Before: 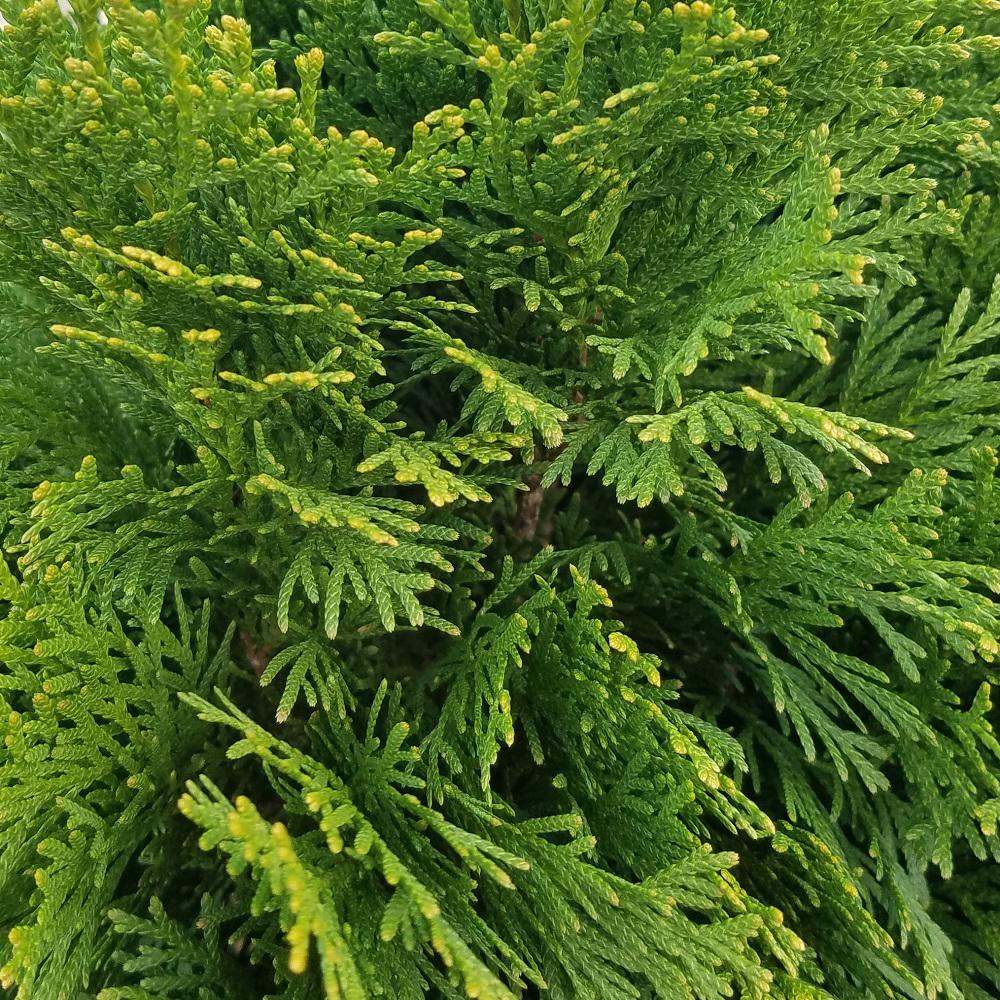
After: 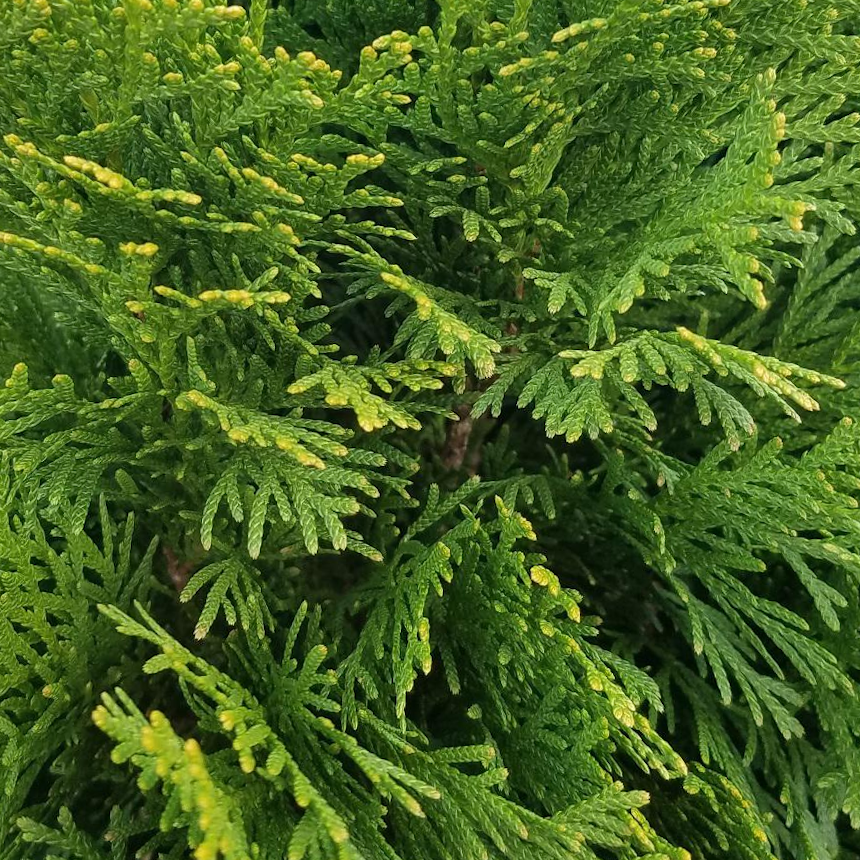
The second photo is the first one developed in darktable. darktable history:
crop and rotate: angle -2.85°, left 5.119%, top 5.226%, right 4.683%, bottom 4.573%
